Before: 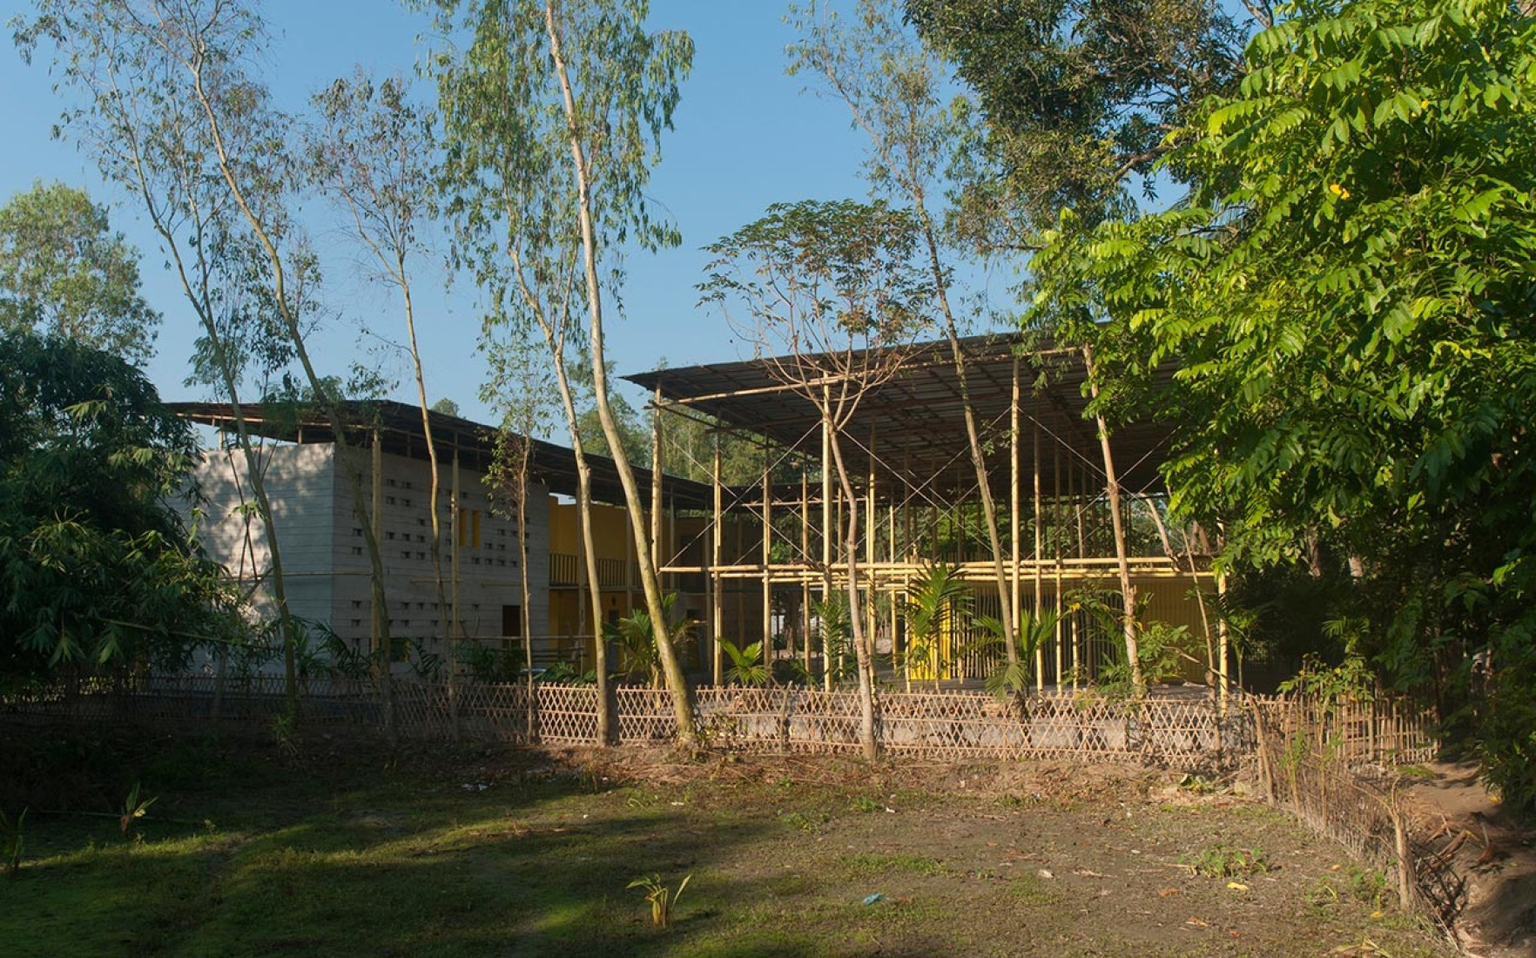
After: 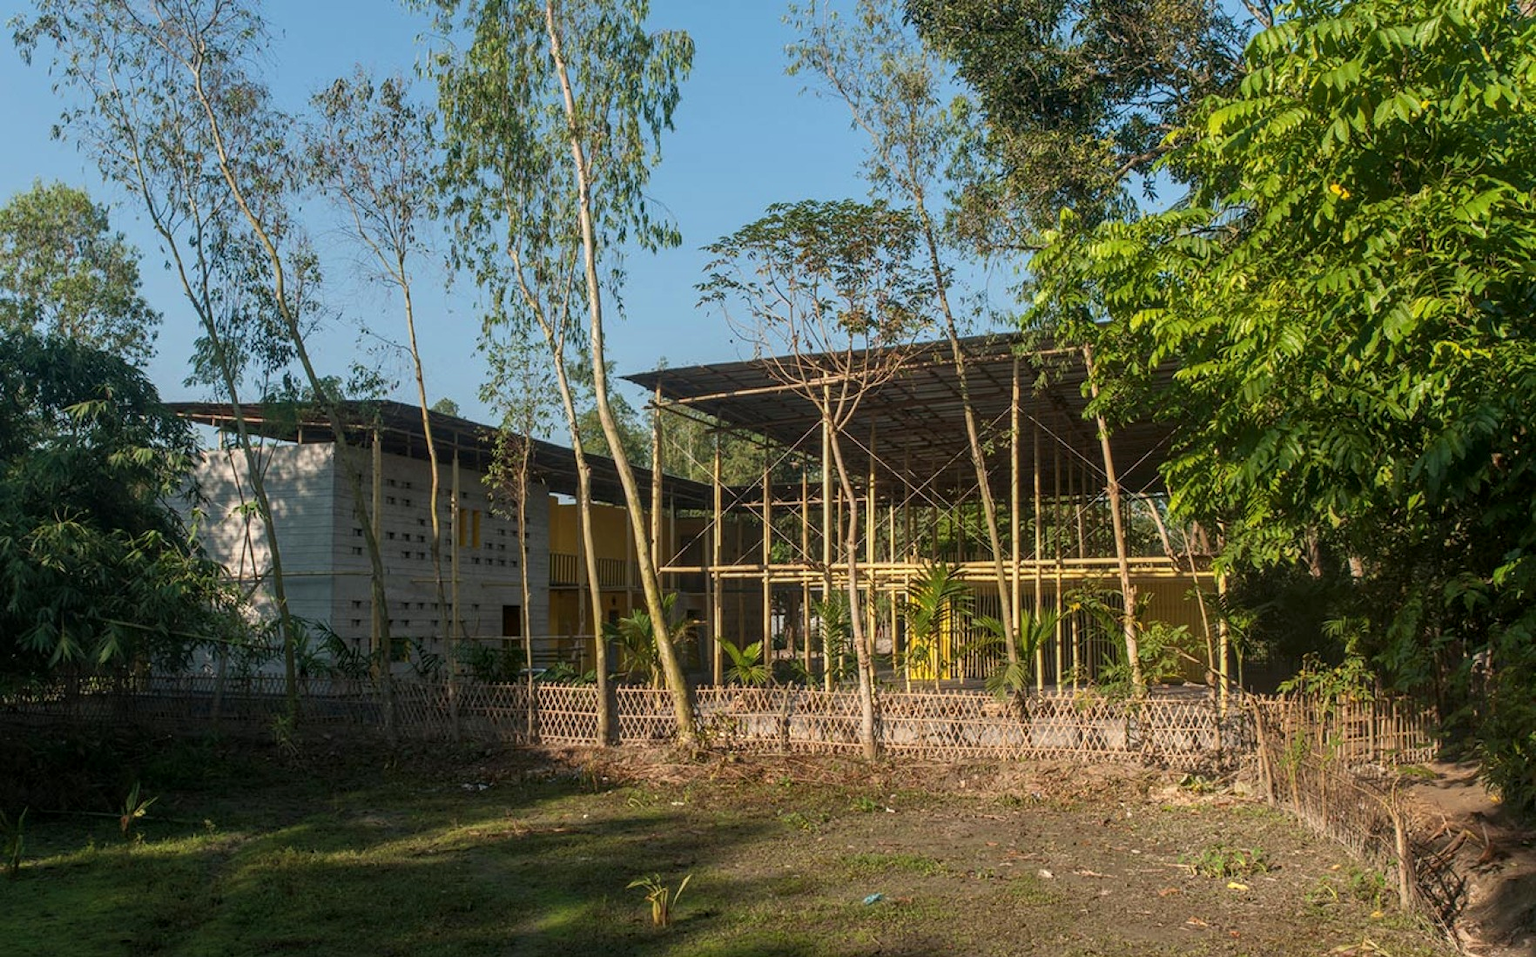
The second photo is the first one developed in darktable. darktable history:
local contrast: highlights 5%, shadows 1%, detail 134%
